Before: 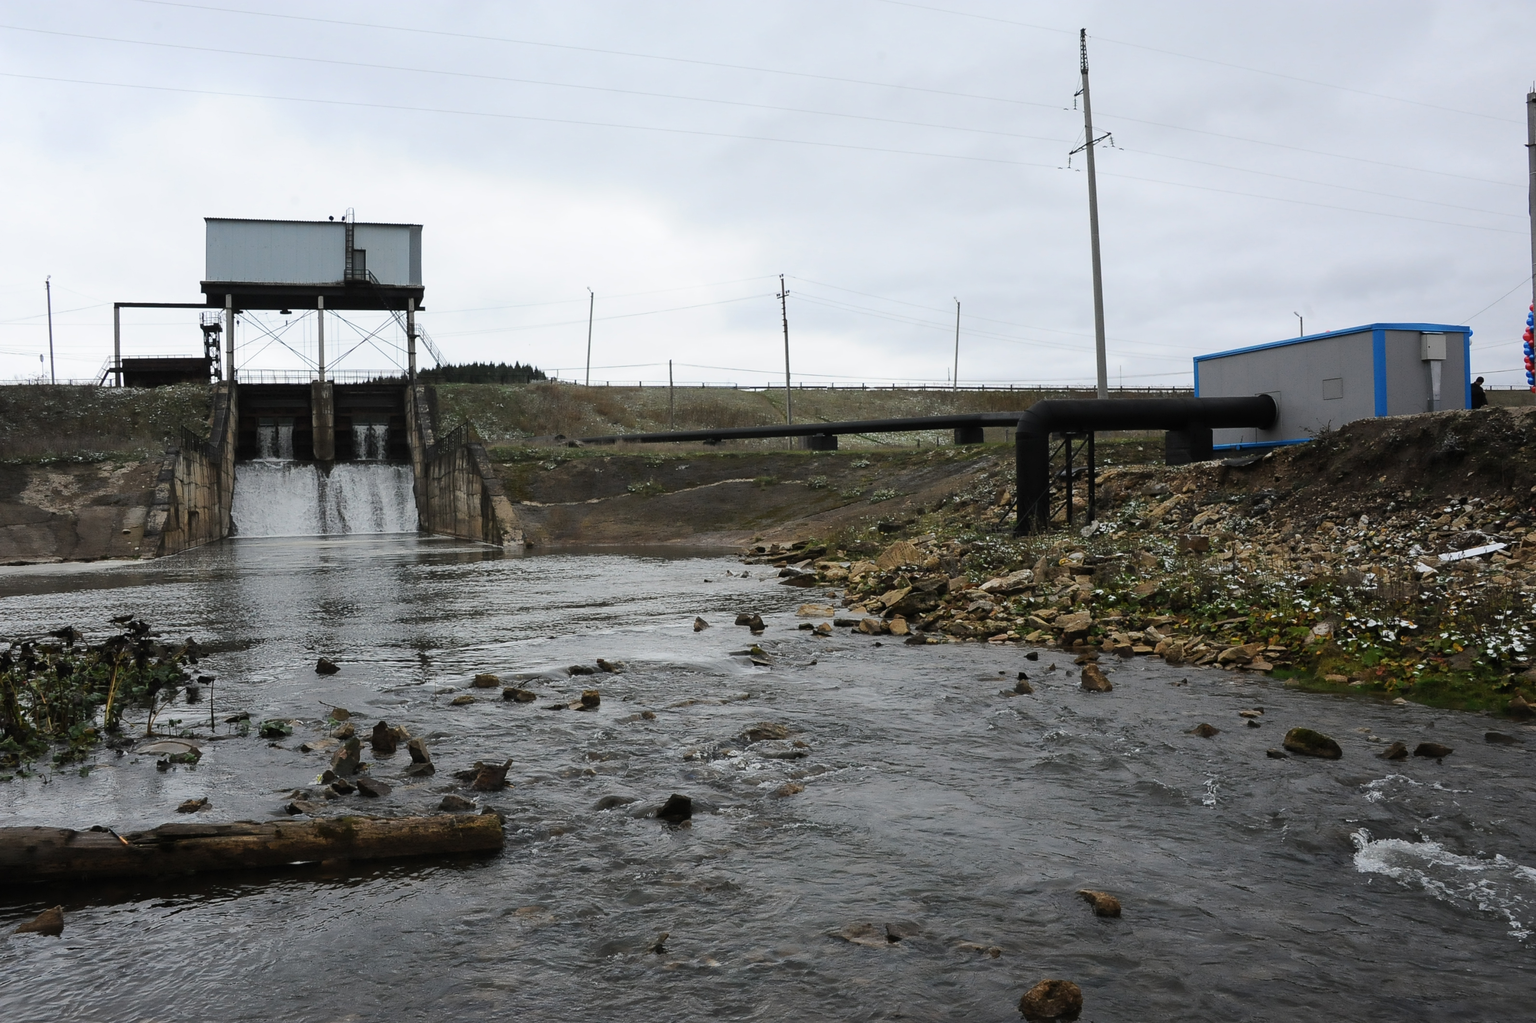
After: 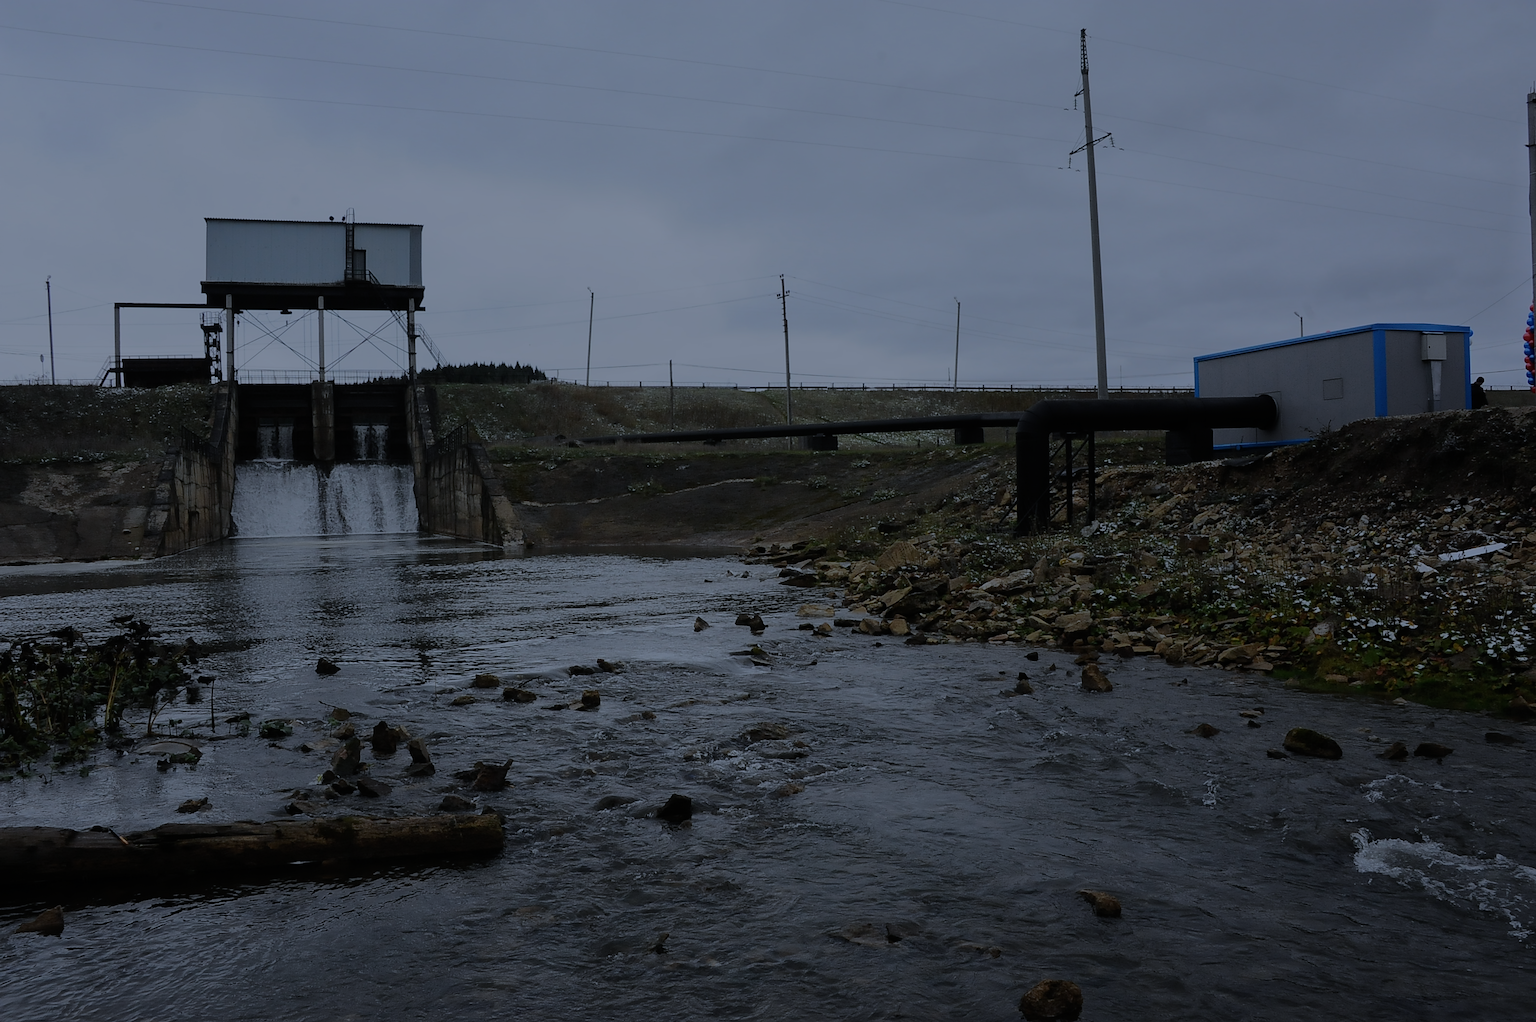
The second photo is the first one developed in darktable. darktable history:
white balance: red 0.926, green 1.003, blue 1.133
tone equalizer: -8 EV -2 EV, -7 EV -2 EV, -6 EV -2 EV, -5 EV -2 EV, -4 EV -2 EV, -3 EV -2 EV, -2 EV -2 EV, -1 EV -1.63 EV, +0 EV -2 EV
sharpen: radius 1.559, amount 0.373, threshold 1.271
